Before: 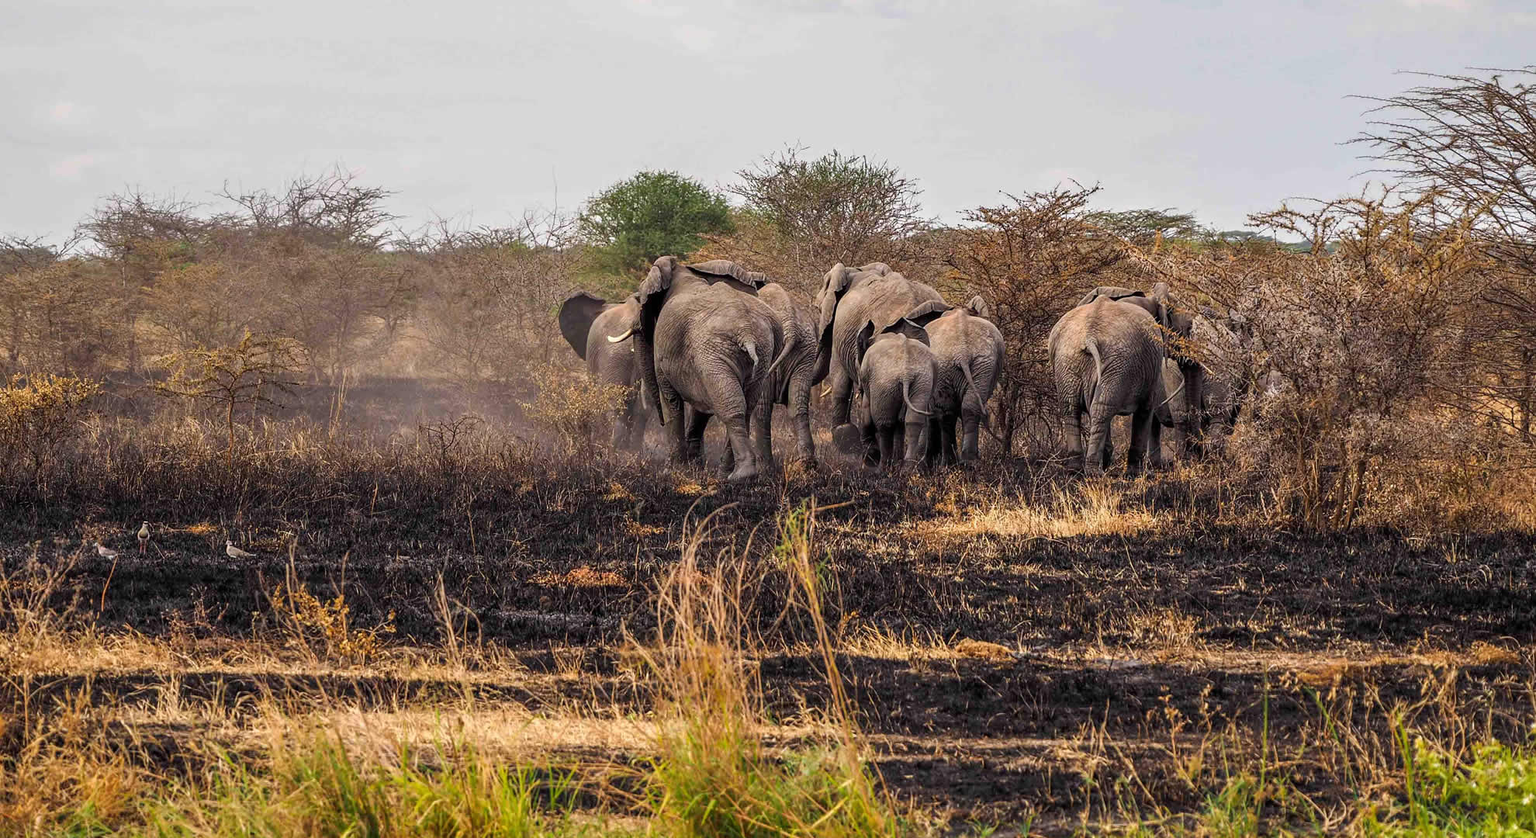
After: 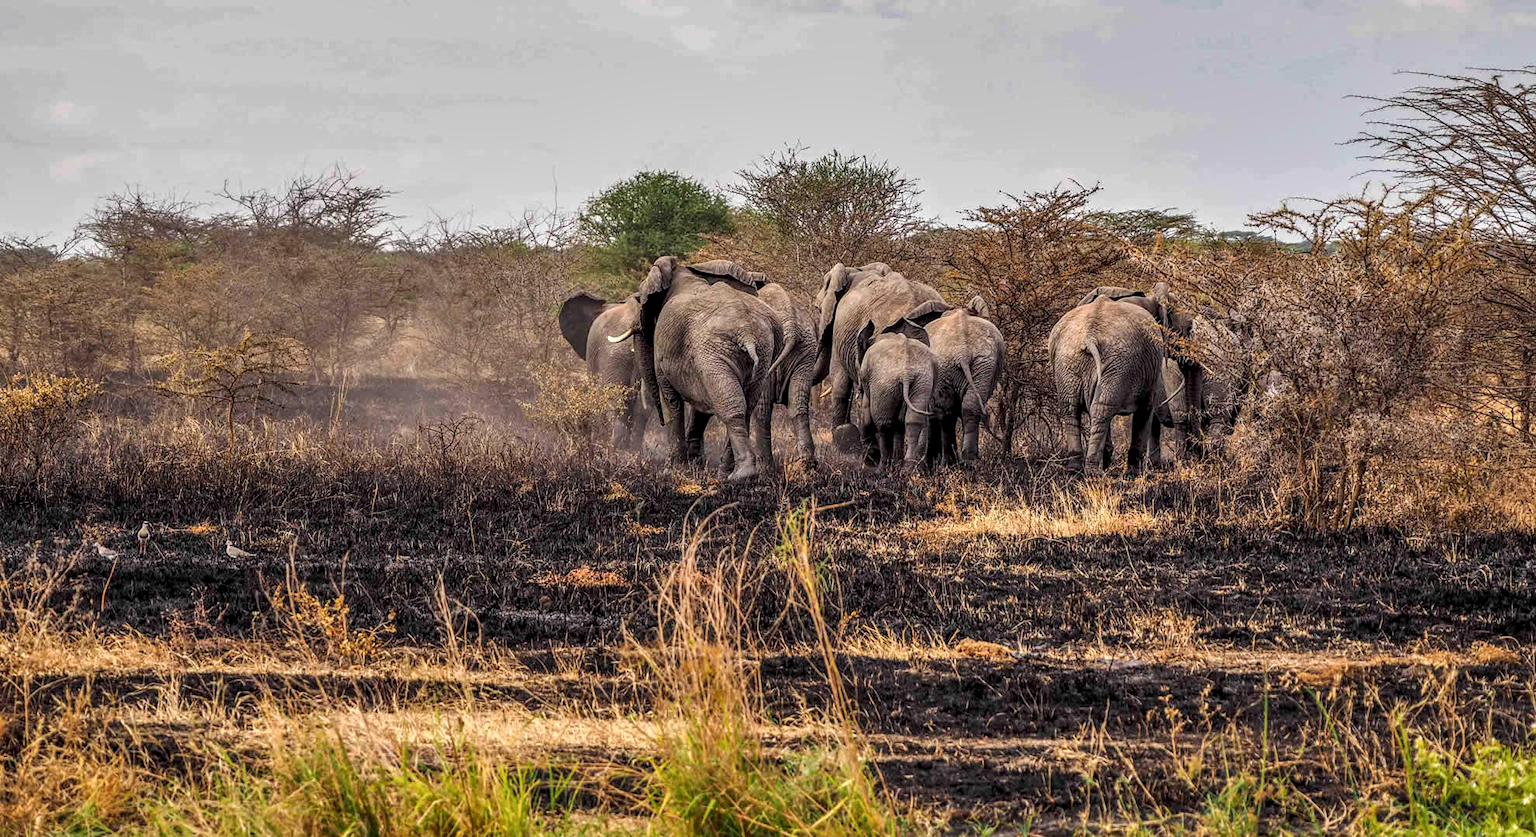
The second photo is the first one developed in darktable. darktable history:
local contrast: detail 130%
shadows and highlights: white point adjustment 0.05, highlights color adjustment 55.9%, soften with gaussian
